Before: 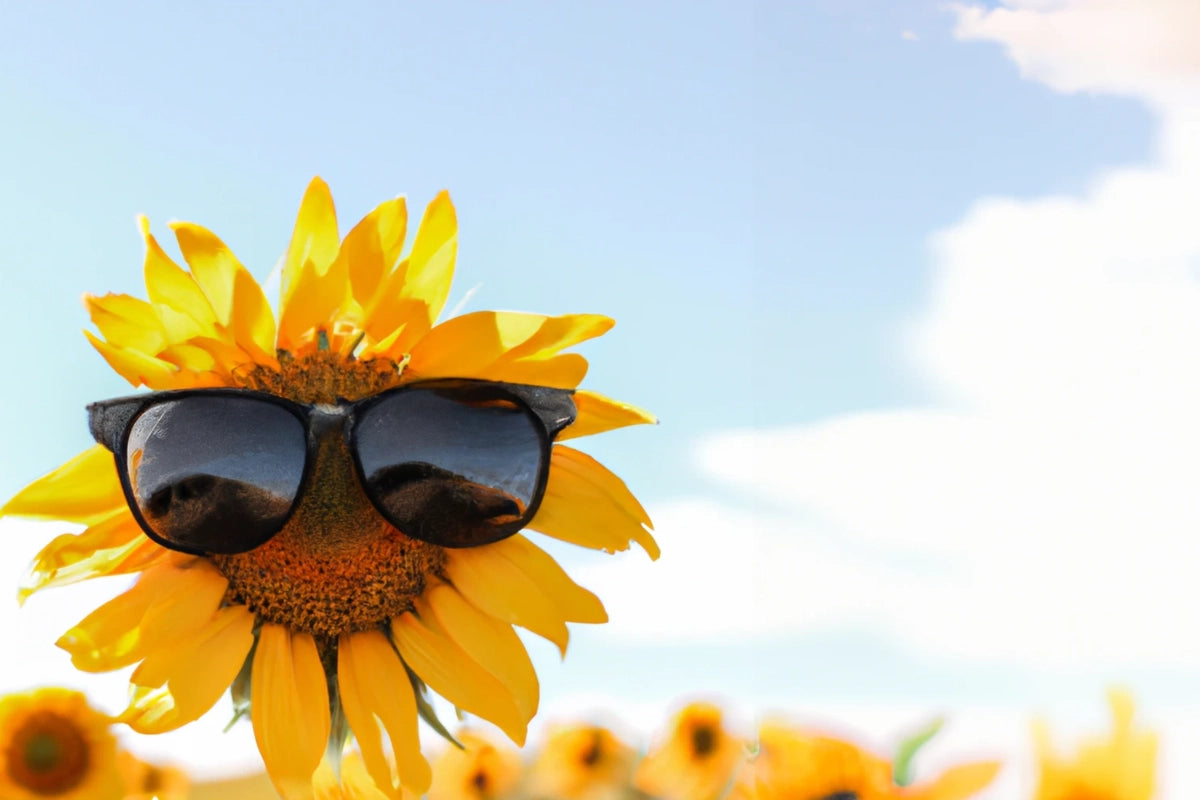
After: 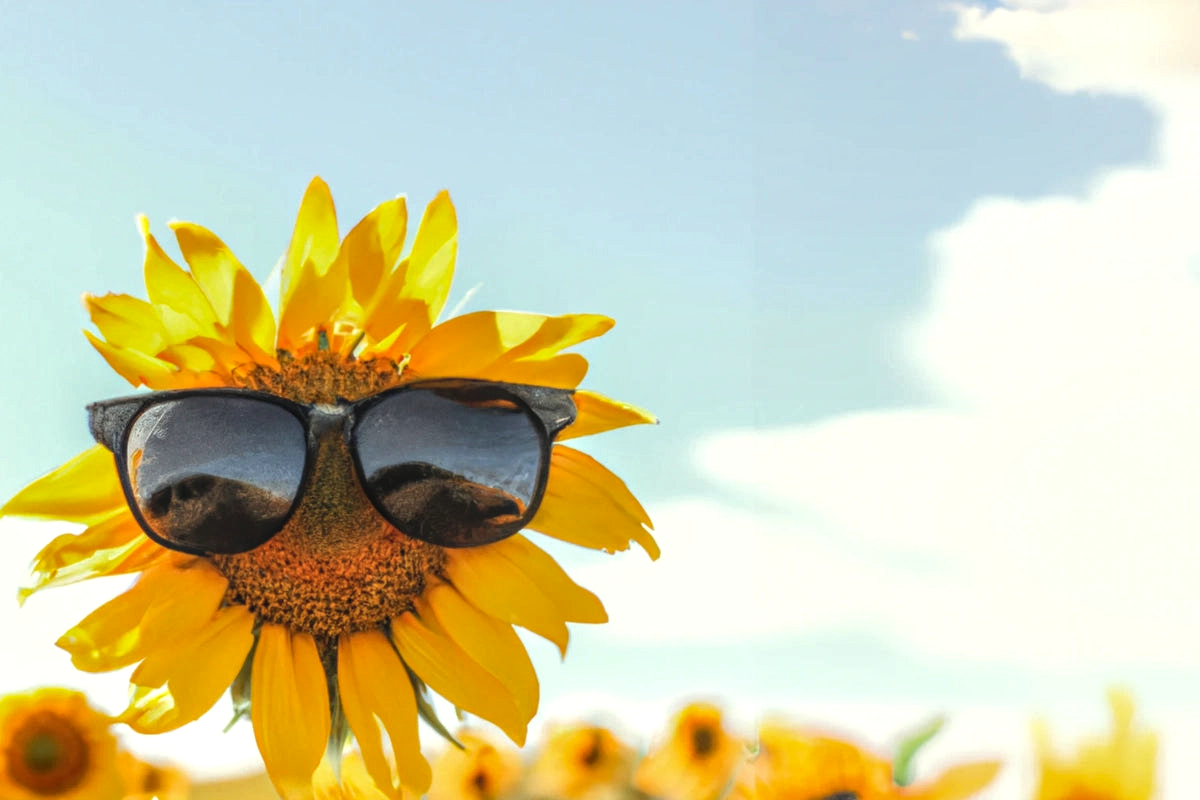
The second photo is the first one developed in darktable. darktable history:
local contrast: highlights 74%, shadows 55%, detail 176%, midtone range 0.207
color correction: highlights a* -4.28, highlights b* 6.53
